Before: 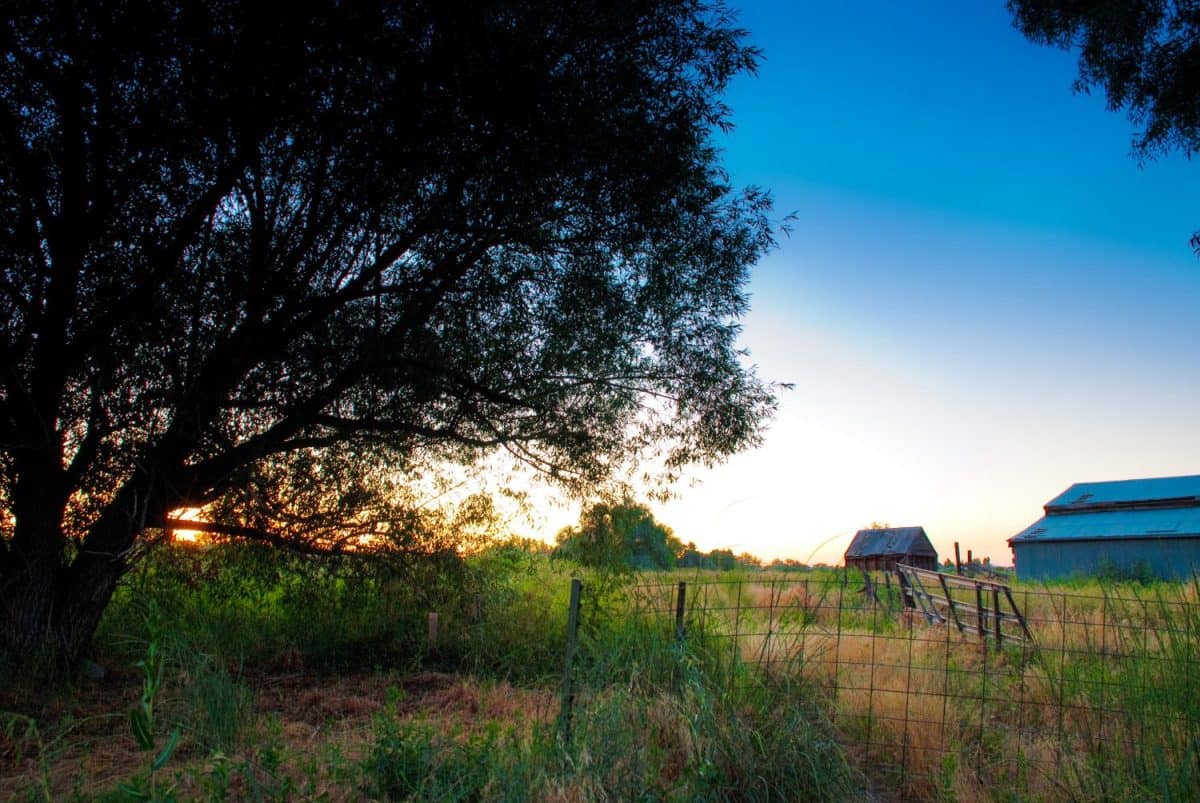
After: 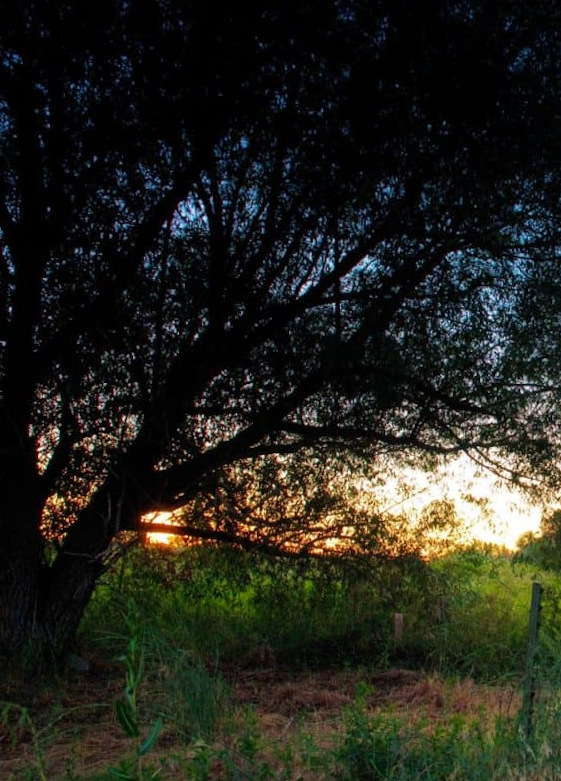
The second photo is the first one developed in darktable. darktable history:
rotate and perspective: rotation 0.074°, lens shift (vertical) 0.096, lens shift (horizontal) -0.041, crop left 0.043, crop right 0.952, crop top 0.024, crop bottom 0.979
crop and rotate: left 0%, top 0%, right 50.845%
